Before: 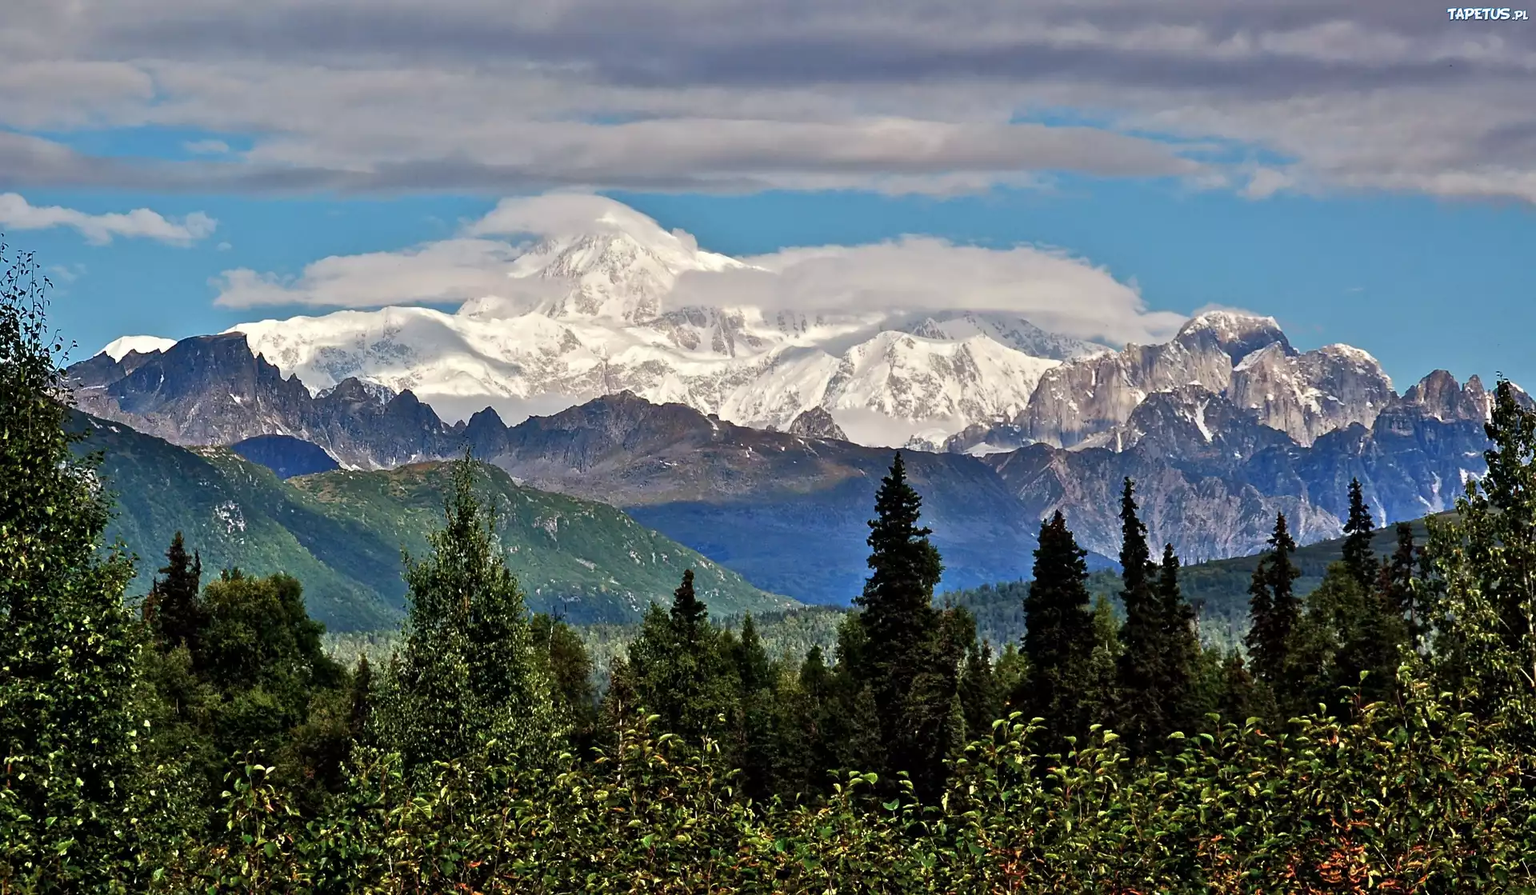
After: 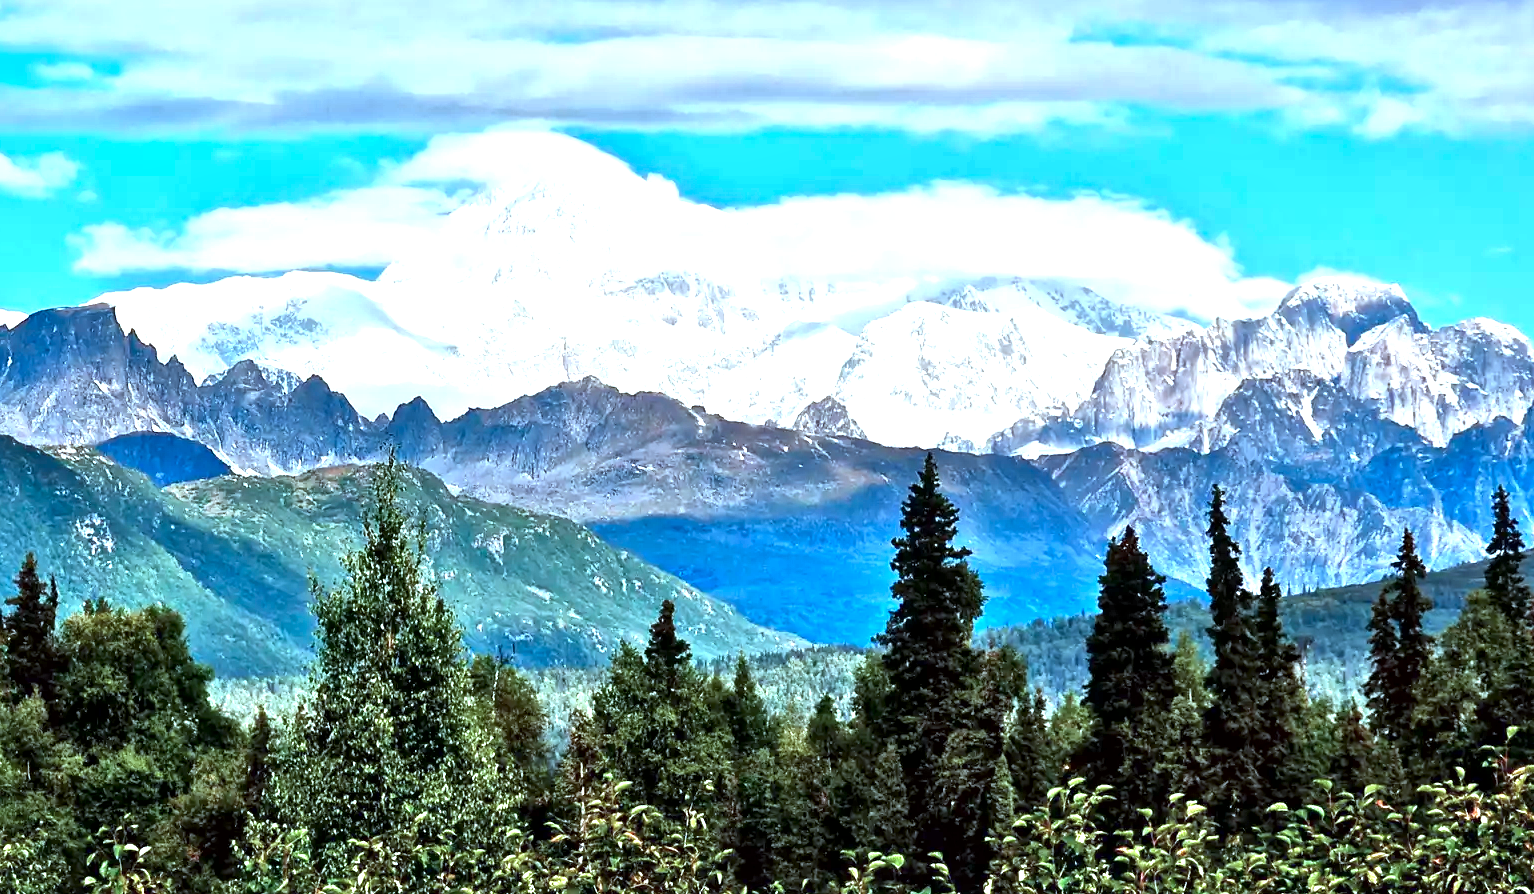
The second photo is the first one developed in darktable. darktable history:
rotate and perspective: crop left 0, crop top 0
exposure: black level correction 0, exposure 1.45 EV, compensate exposure bias true, compensate highlight preservation false
crop and rotate: left 10.071%, top 10.071%, right 10.02%, bottom 10.02%
local contrast: mode bilateral grid, contrast 20, coarseness 50, detail 150%, midtone range 0.2
color correction: highlights a* -9.73, highlights b* -21.22
